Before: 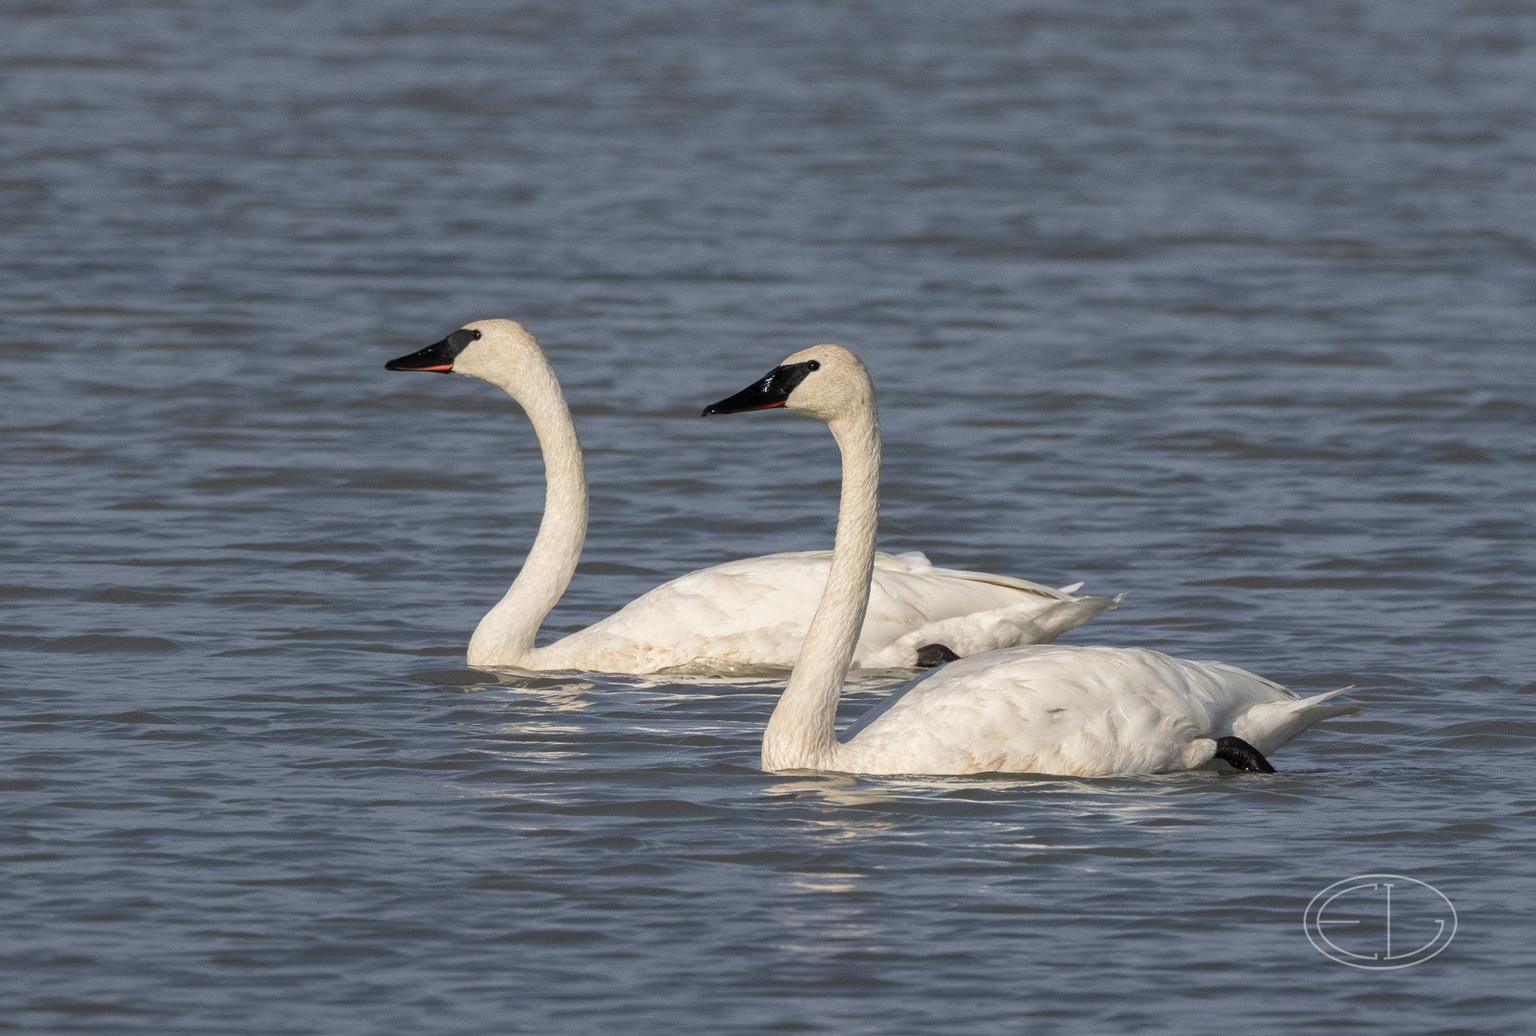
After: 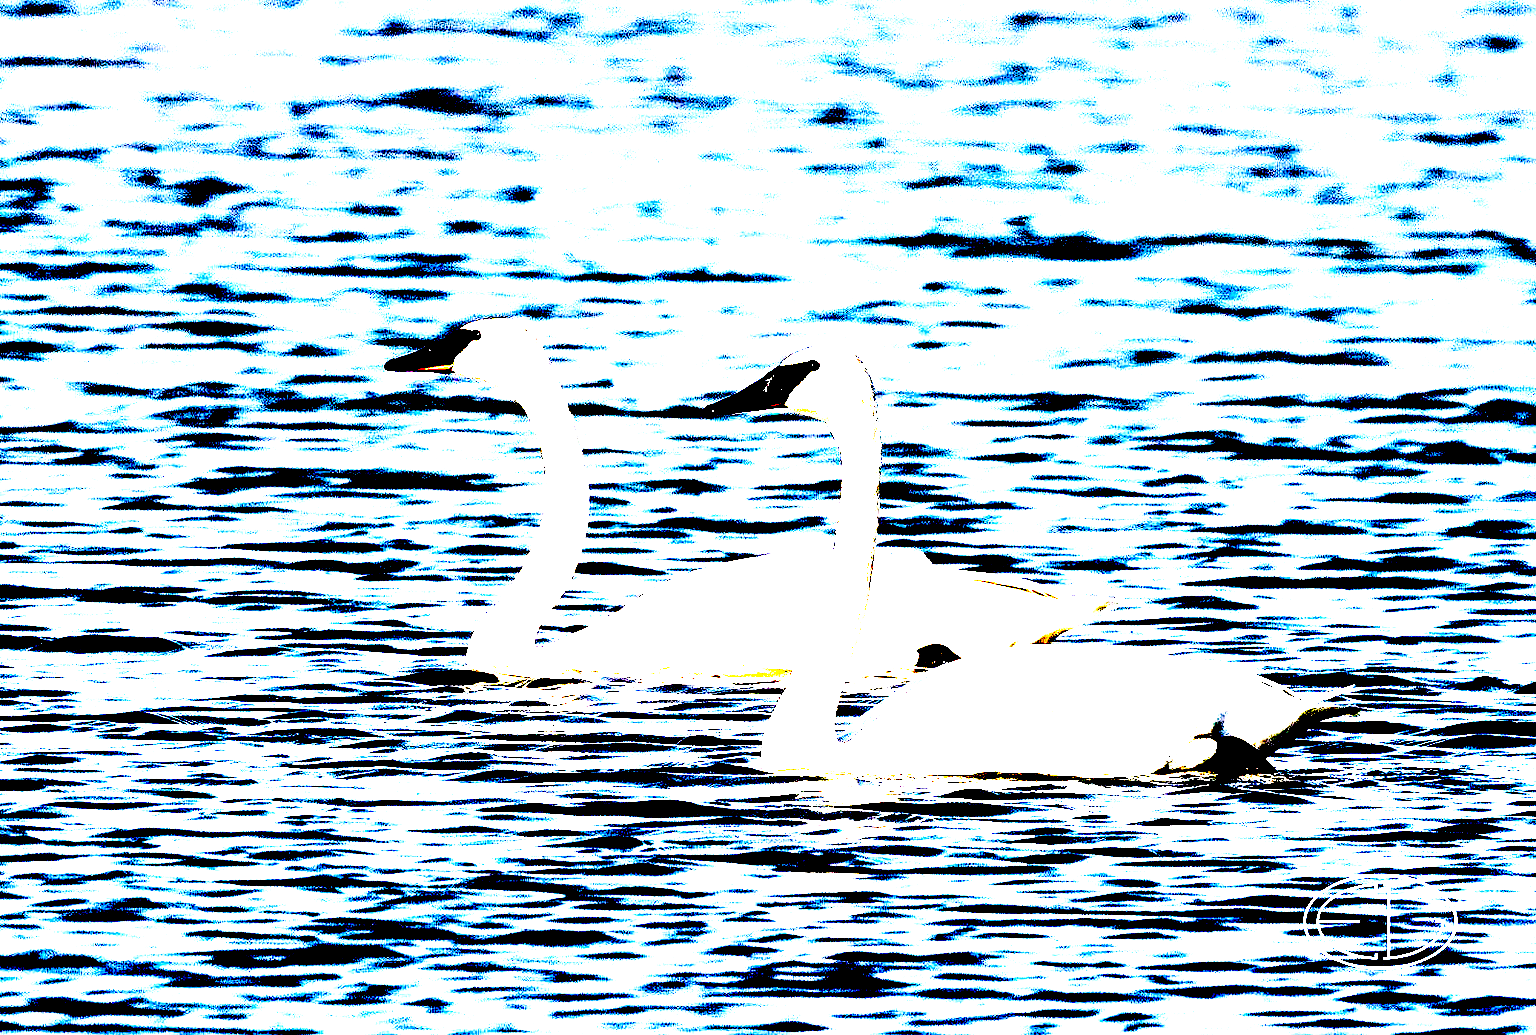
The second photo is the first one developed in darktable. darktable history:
exposure: black level correction 0.1, exposure 3.104 EV, compensate highlight preservation false
color correction: highlights a* 5.55, highlights b* 5.23, saturation 0.651
